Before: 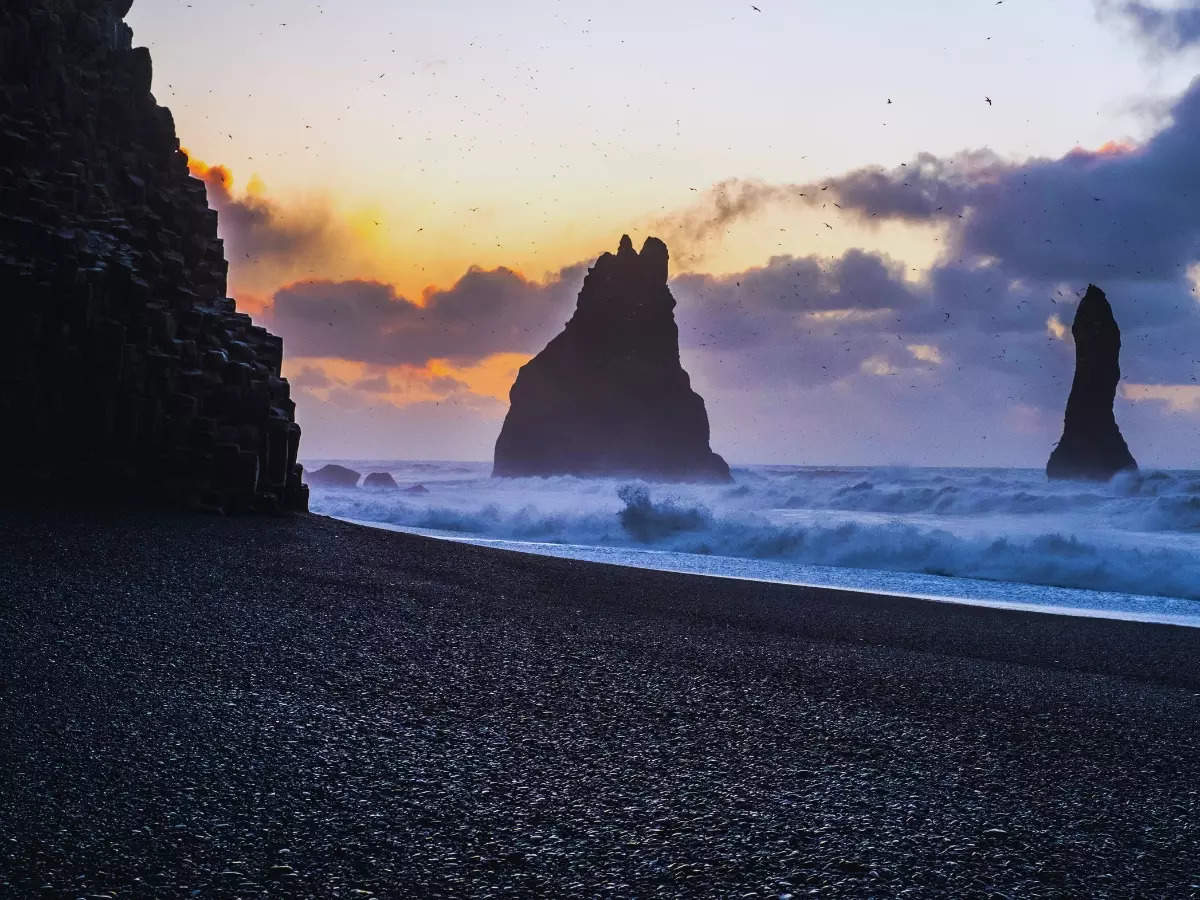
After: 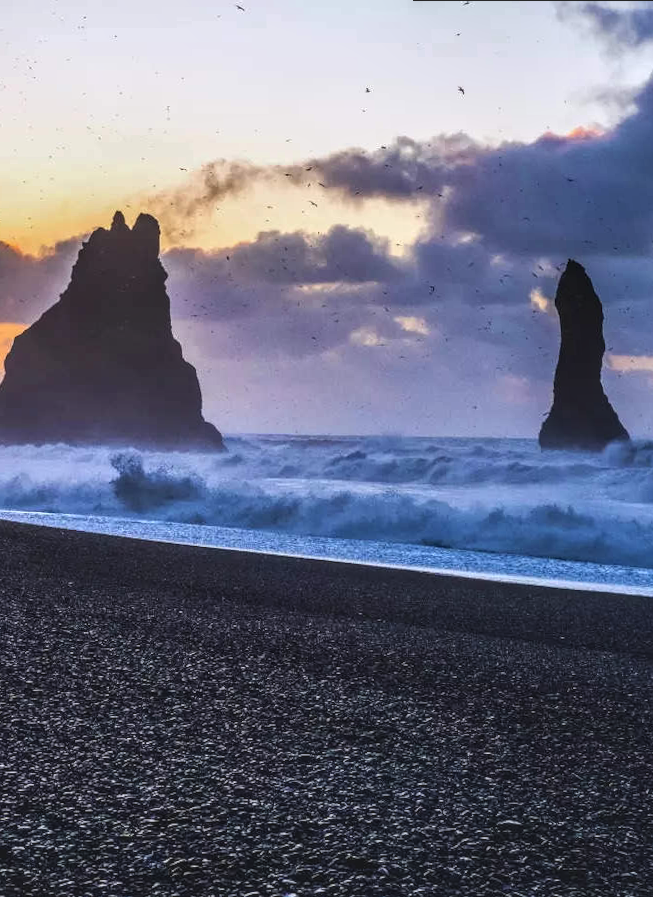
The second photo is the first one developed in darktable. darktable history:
local contrast: highlights 61%, detail 143%, midtone range 0.428
crop: left 41.402%
exposure: black level correction -0.008, exposure 0.067 EV, compensate highlight preservation false
rotate and perspective: rotation 0.215°, lens shift (vertical) -0.139, crop left 0.069, crop right 0.939, crop top 0.002, crop bottom 0.996
